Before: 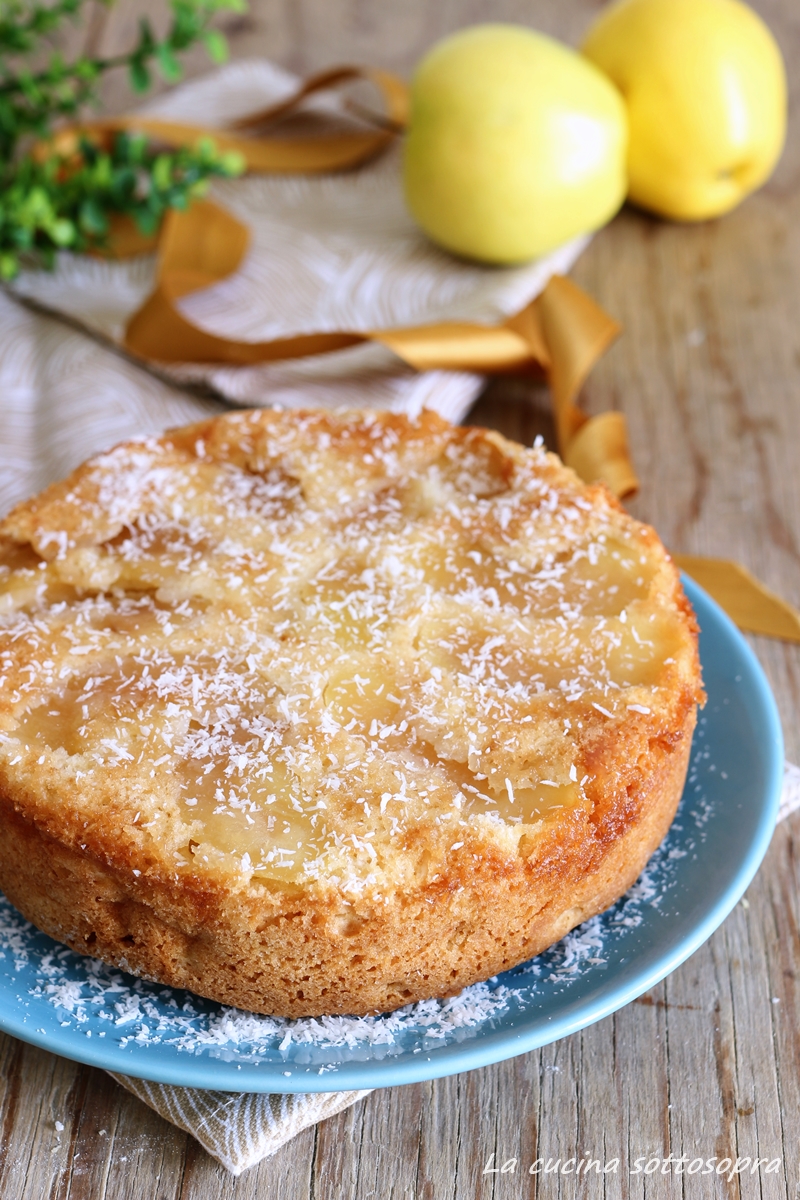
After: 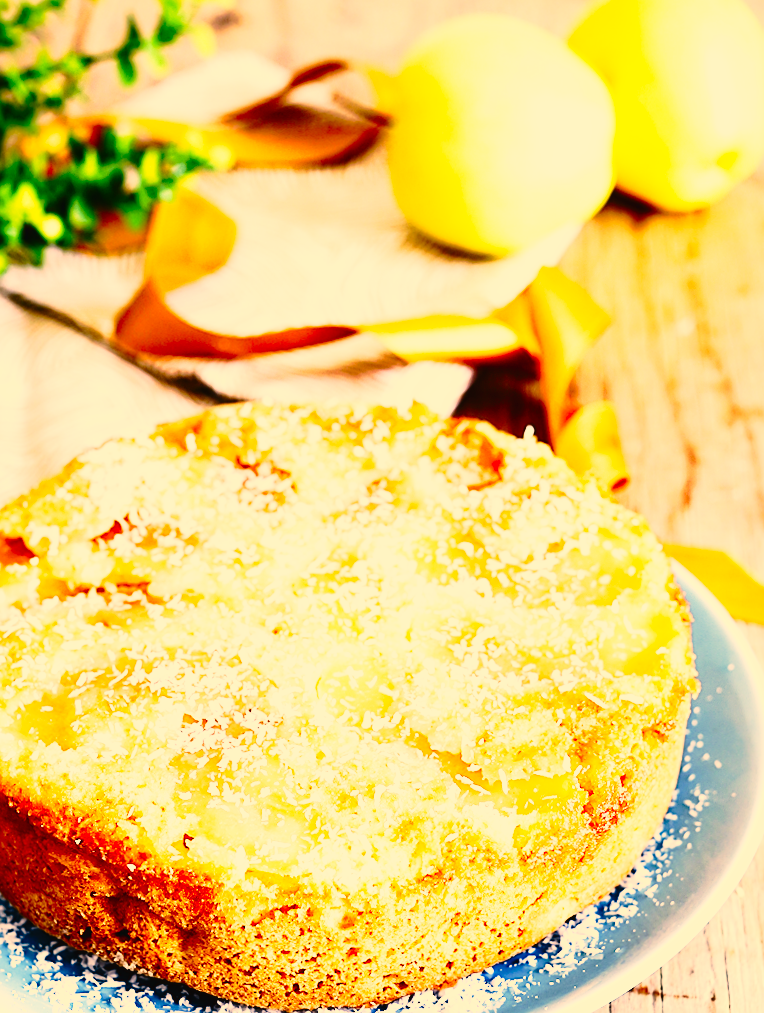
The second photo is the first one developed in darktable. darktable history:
tone curve: curves: ch0 [(0, 0.013) (0.117, 0.081) (0.257, 0.259) (0.408, 0.45) (0.611, 0.64) (0.81, 0.857) (1, 1)]; ch1 [(0, 0) (0.287, 0.198) (0.501, 0.506) (0.56, 0.584) (0.715, 0.741) (0.976, 0.992)]; ch2 [(0, 0) (0.369, 0.362) (0.5, 0.5) (0.537, 0.547) (0.59, 0.603) (0.681, 0.754) (1, 1)], preserve colors none
shadows and highlights: shadows 25.31, highlights -26.45
contrast brightness saturation: contrast 0.168, saturation 0.333
sharpen: amount 0.552
base curve: curves: ch0 [(0, 0.003) (0.001, 0.002) (0.006, 0.004) (0.02, 0.022) (0.048, 0.086) (0.094, 0.234) (0.162, 0.431) (0.258, 0.629) (0.385, 0.8) (0.548, 0.918) (0.751, 0.988) (1, 1)], preserve colors none
crop and rotate: angle 0.557°, left 0.351%, right 2.719%, bottom 14.337%
color correction: highlights a* 14.99, highlights b* 31.68
tone equalizer: -8 EV -0.437 EV, -7 EV -0.359 EV, -6 EV -0.314 EV, -5 EV -0.248 EV, -3 EV 0.233 EV, -2 EV 0.318 EV, -1 EV 0.393 EV, +0 EV 0.425 EV, edges refinement/feathering 500, mask exposure compensation -1.57 EV, preserve details no
